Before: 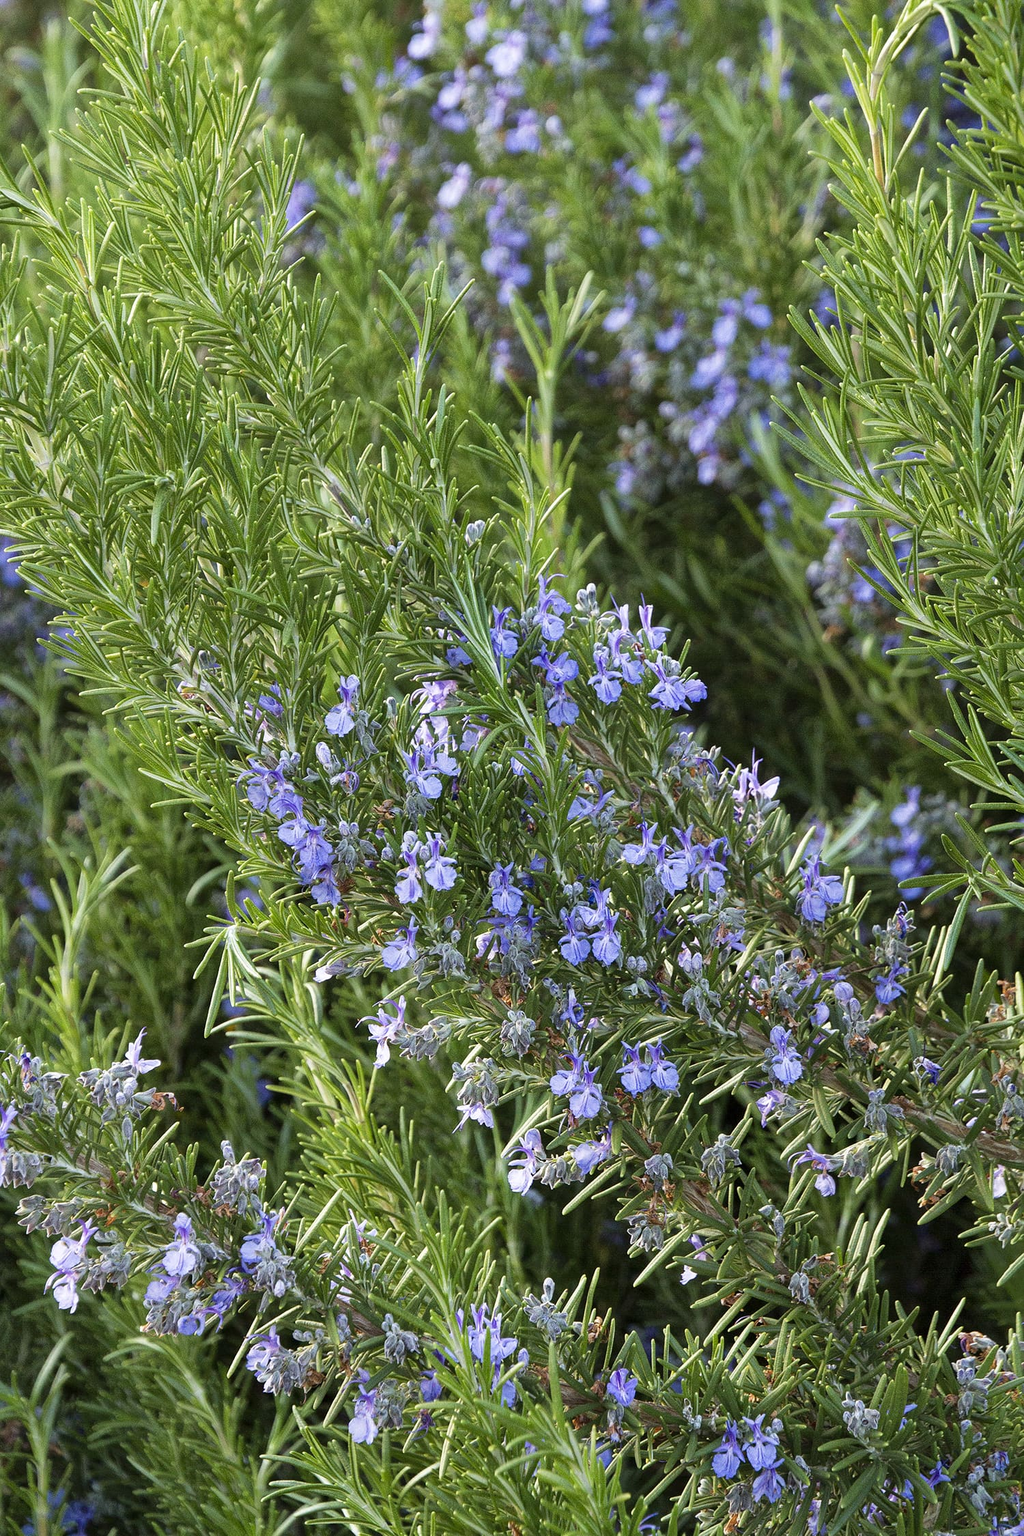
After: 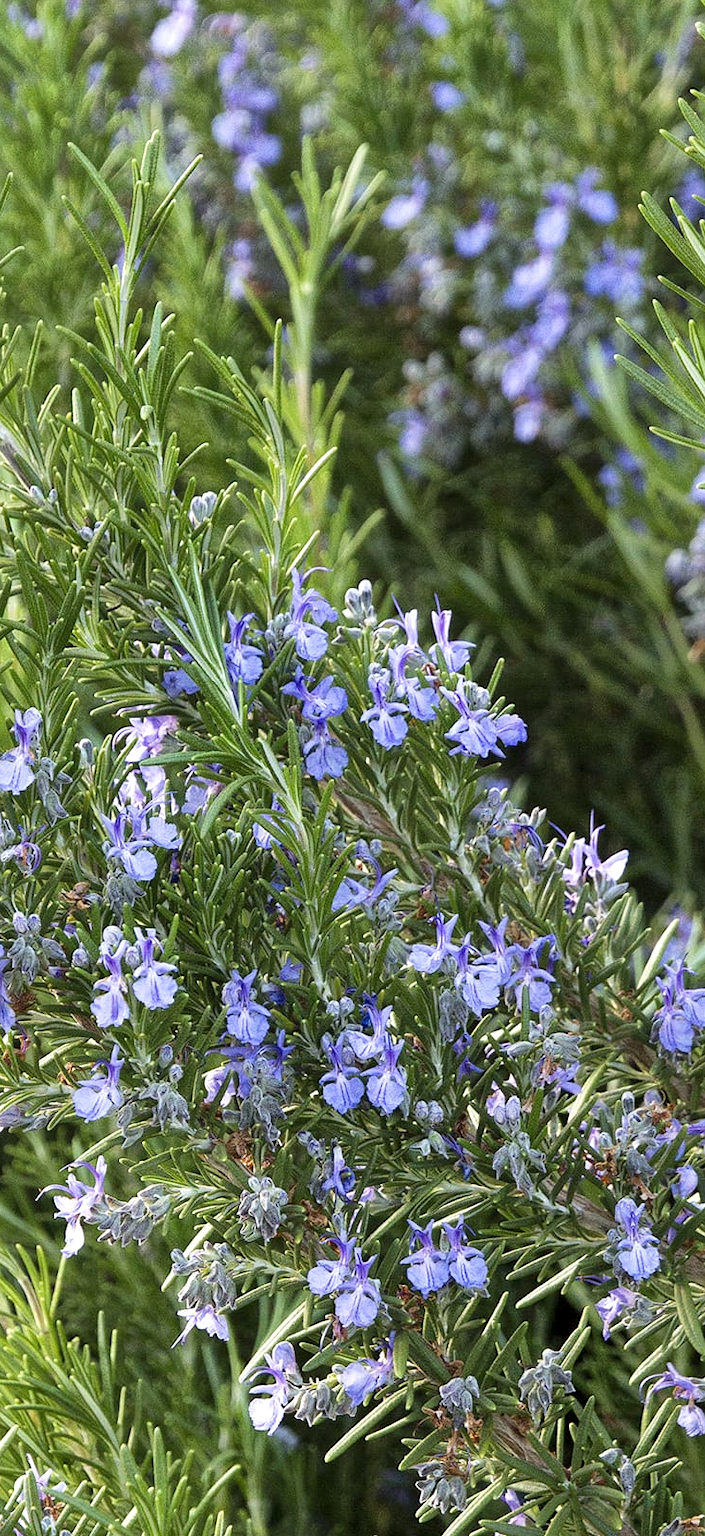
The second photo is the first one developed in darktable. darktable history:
exposure: exposure 0.179 EV, compensate highlight preservation false
local contrast: mode bilateral grid, contrast 20, coarseness 50, detail 119%, midtone range 0.2
crop: left 32.208%, top 10.94%, right 18.451%, bottom 17.432%
